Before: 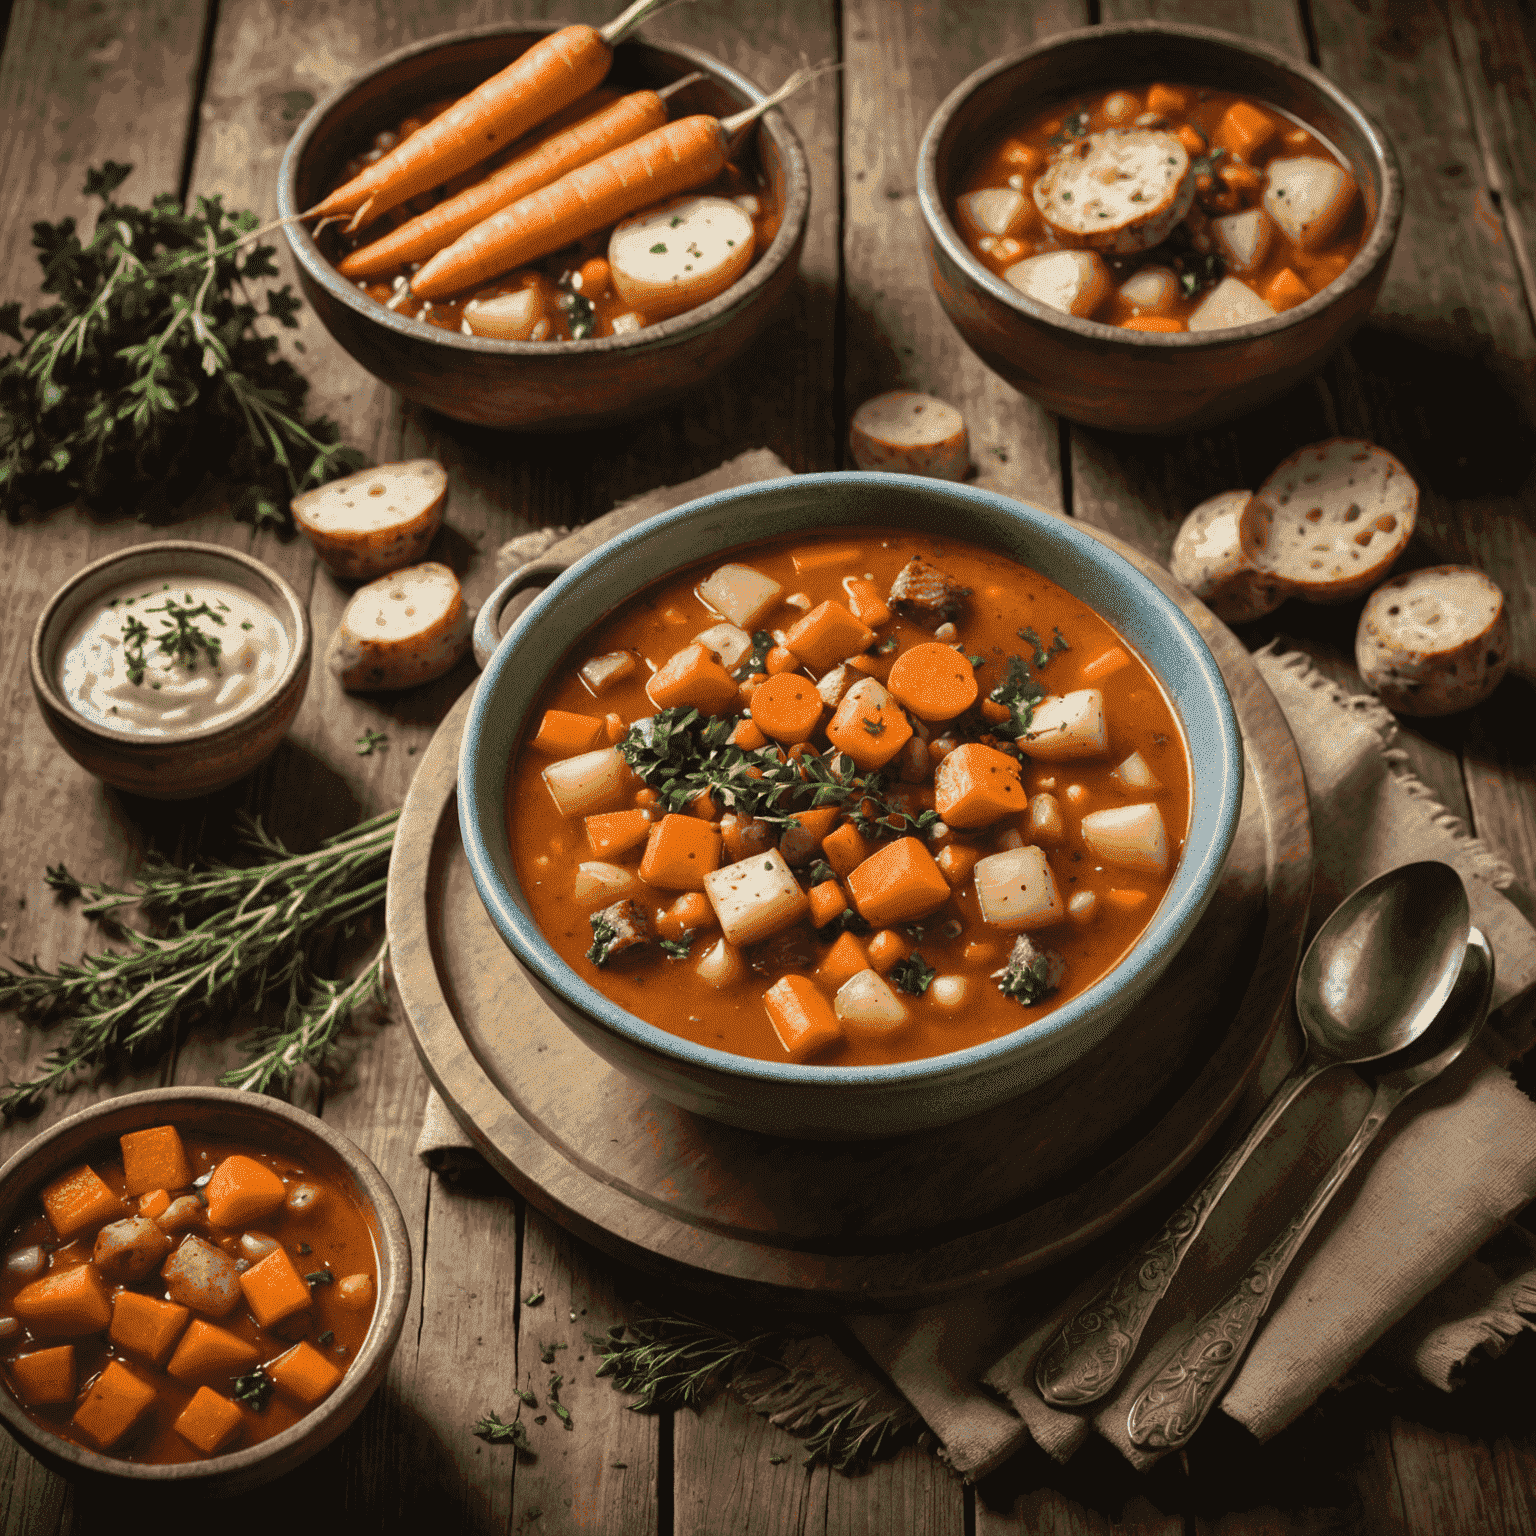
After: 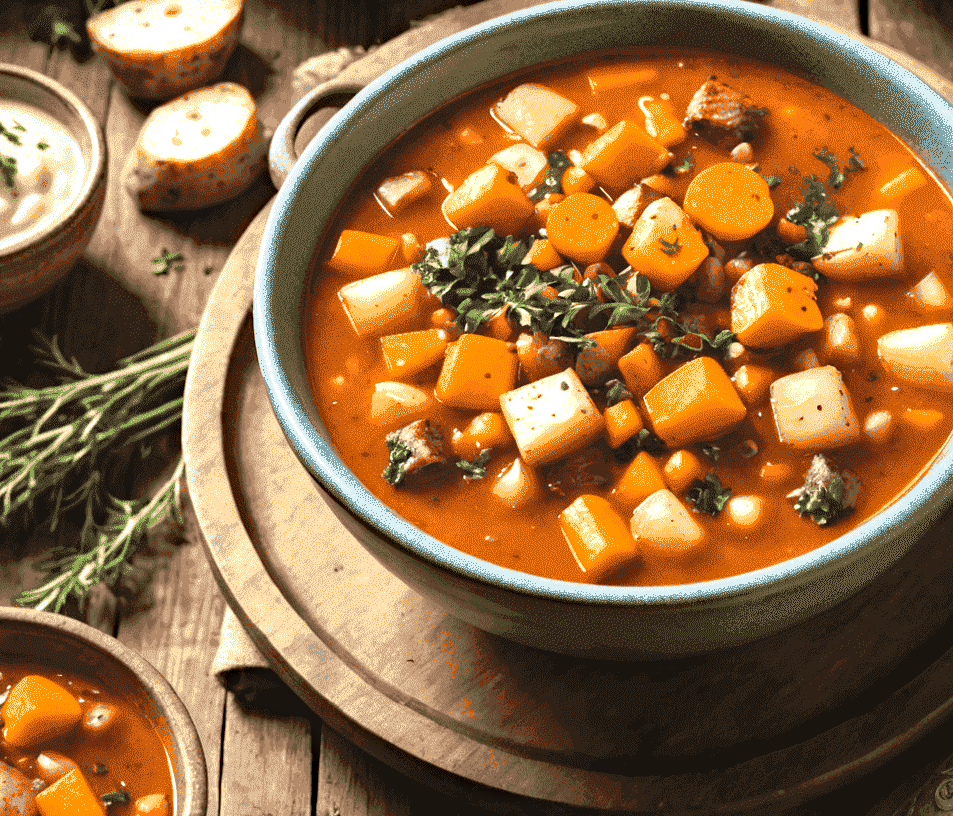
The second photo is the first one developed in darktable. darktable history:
crop: left 13.312%, top 31.28%, right 24.627%, bottom 15.582%
haze removal: compatibility mode true, adaptive false
exposure: black level correction 0, exposure 0.9 EV, compensate highlight preservation false
